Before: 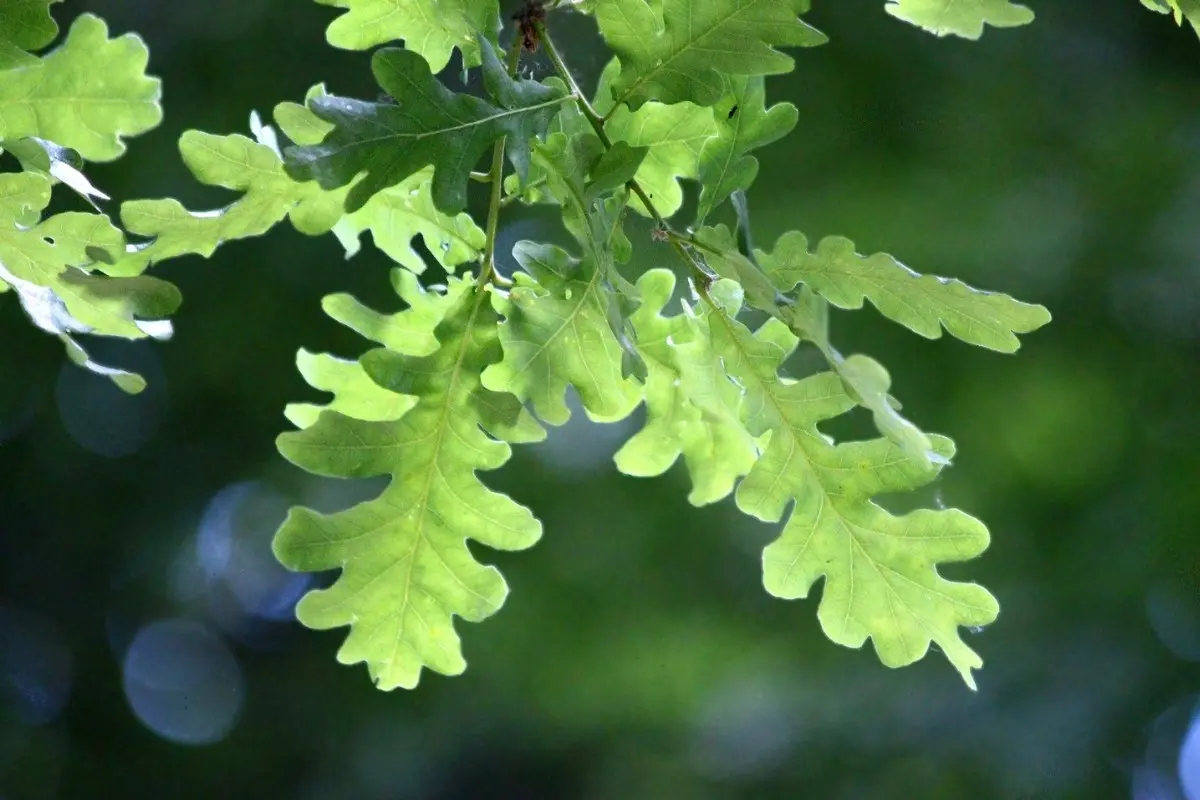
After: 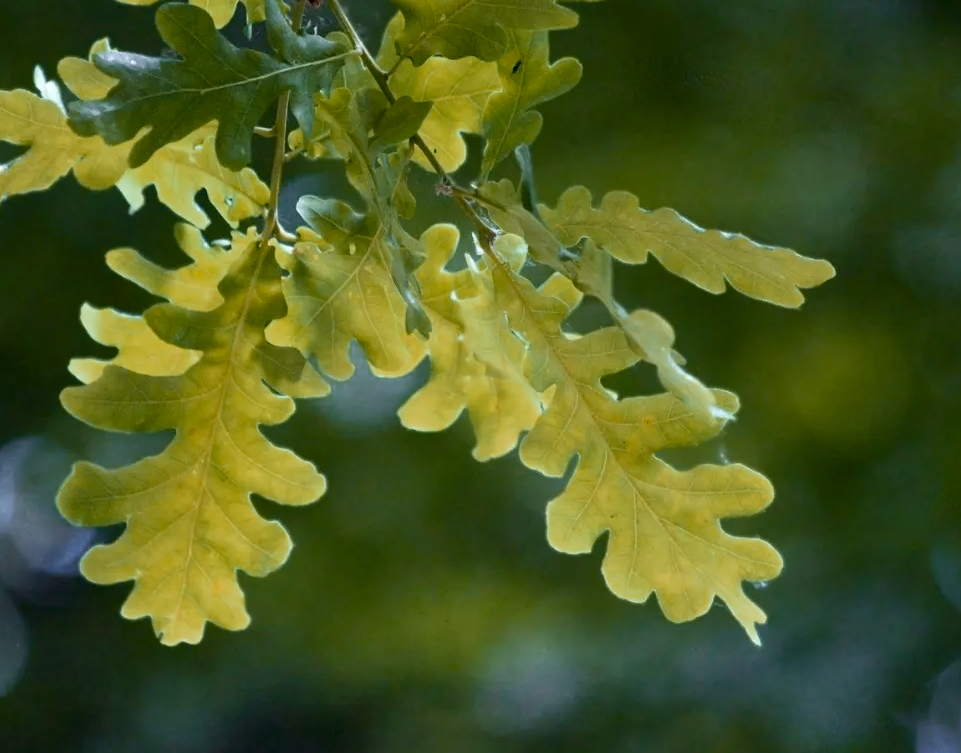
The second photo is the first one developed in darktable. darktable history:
crop and rotate: left 18.044%, top 5.839%, right 1.795%
local contrast: mode bilateral grid, contrast 25, coarseness 51, detail 122%, midtone range 0.2
color zones: curves: ch0 [(0, 0.299) (0.25, 0.383) (0.456, 0.352) (0.736, 0.571)]; ch1 [(0, 0.63) (0.151, 0.568) (0.254, 0.416) (0.47, 0.558) (0.732, 0.37) (0.909, 0.492)]; ch2 [(0.004, 0.604) (0.158, 0.443) (0.257, 0.403) (0.761, 0.468)]
